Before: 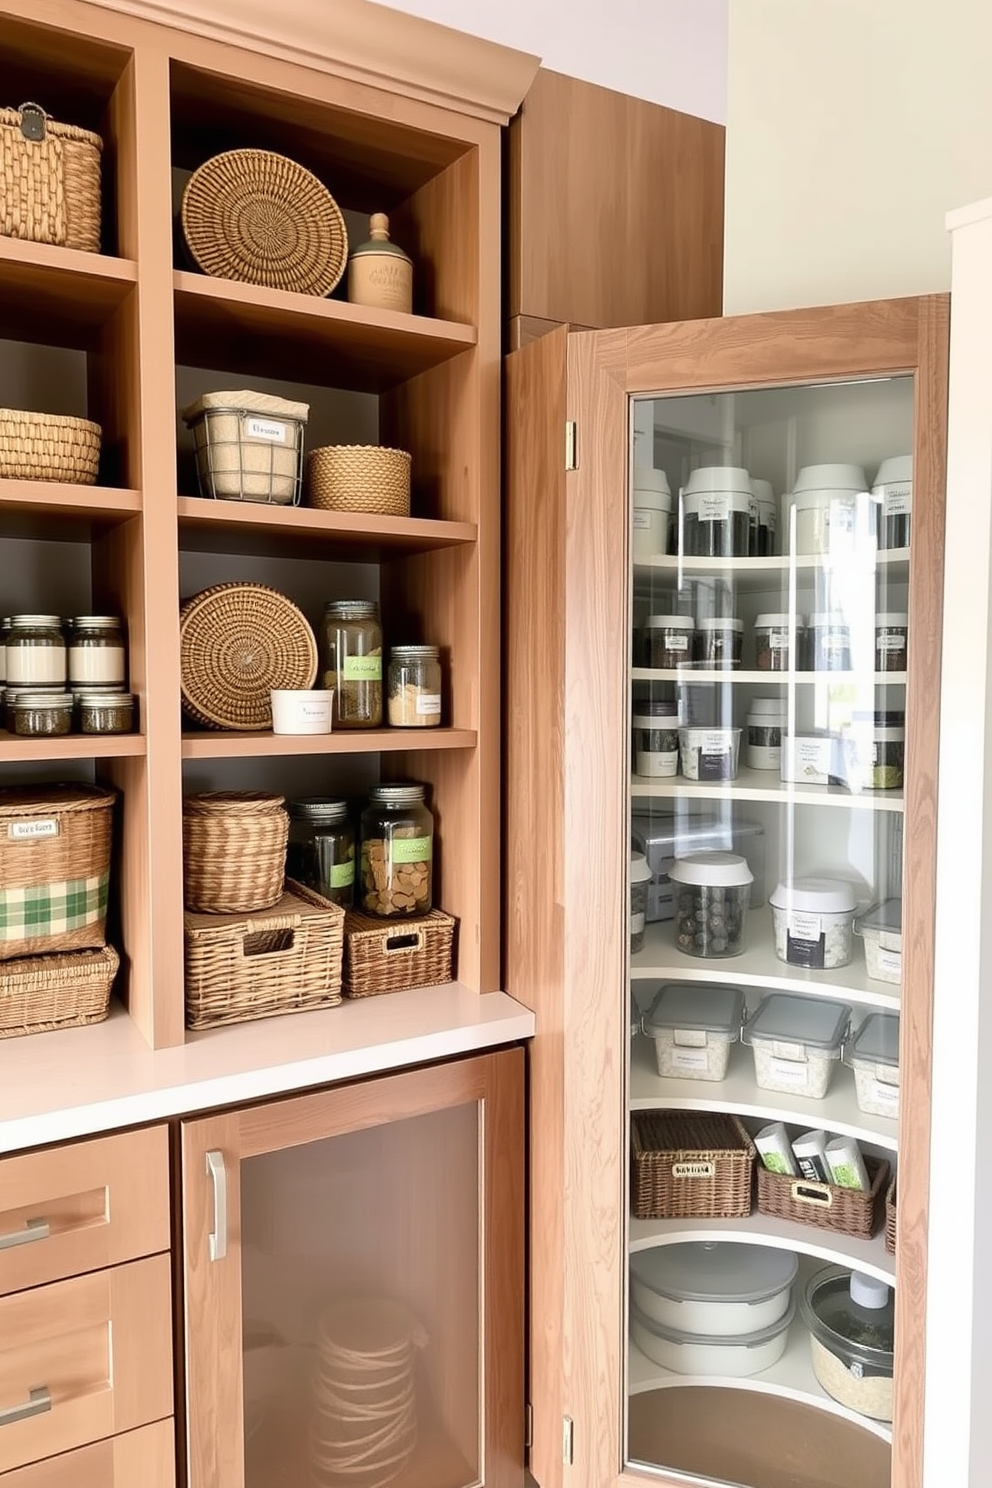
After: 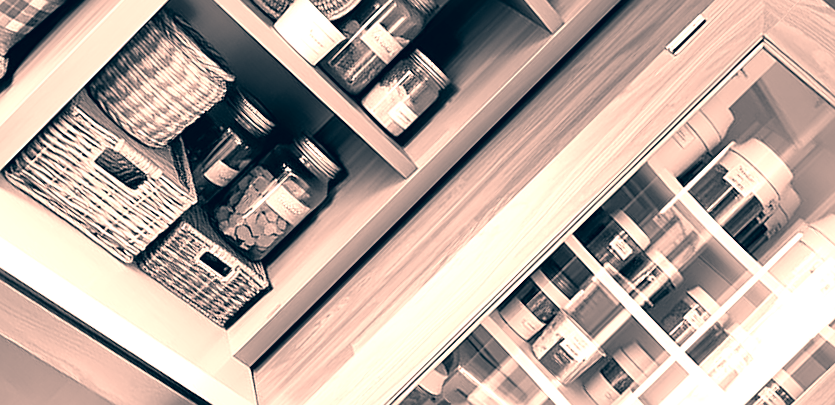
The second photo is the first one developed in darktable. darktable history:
color calibration: output gray [0.21, 0.42, 0.37, 0], illuminant as shot in camera, x 0.358, y 0.373, temperature 4628.91 K
color correction: highlights a* 10.31, highlights b* 14.81, shadows a* -10.03, shadows b* -14.88
color balance rgb: highlights gain › chroma 4.635%, highlights gain › hue 34.22°, linear chroma grading › global chroma 15.123%, perceptual saturation grading › global saturation 10.434%
crop and rotate: angle -45.22°, top 16.095%, right 0.84%, bottom 11.725%
exposure: exposure 1 EV, compensate highlight preservation false
sharpen: on, module defaults
contrast equalizer: octaves 7, y [[0.5, 0.501, 0.532, 0.538, 0.54, 0.541], [0.5 ×6], [0.5 ×6], [0 ×6], [0 ×6]], mix 0.201
contrast brightness saturation: contrast 0.065, brightness -0.013, saturation -0.242
